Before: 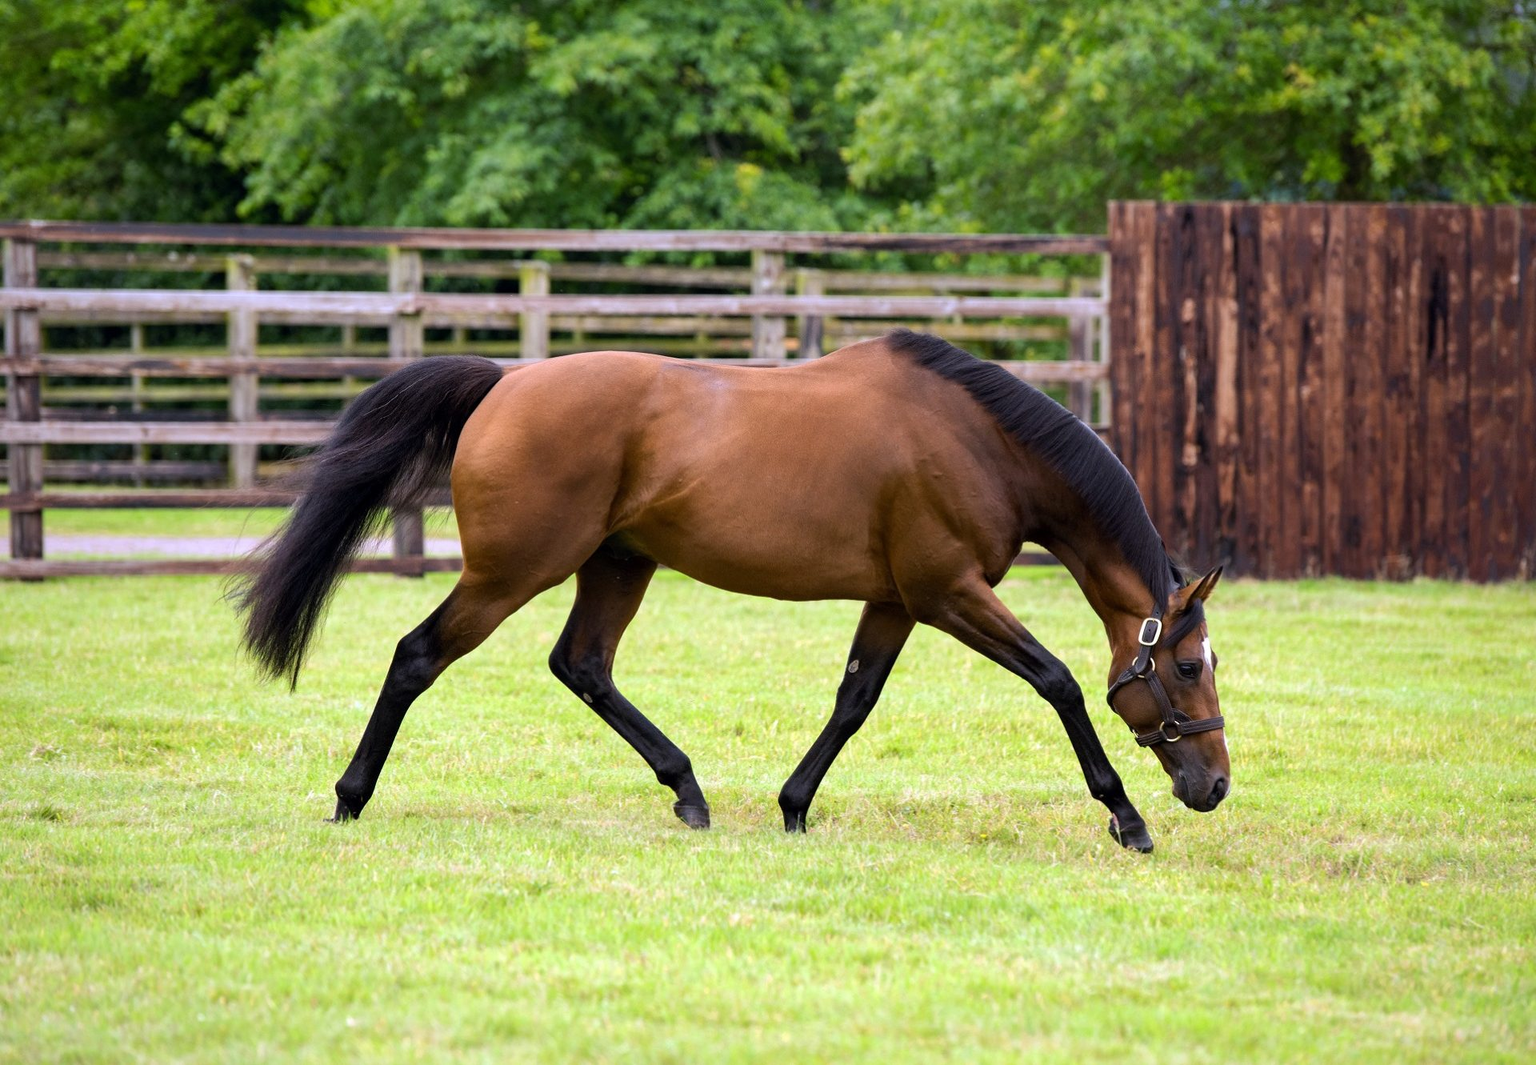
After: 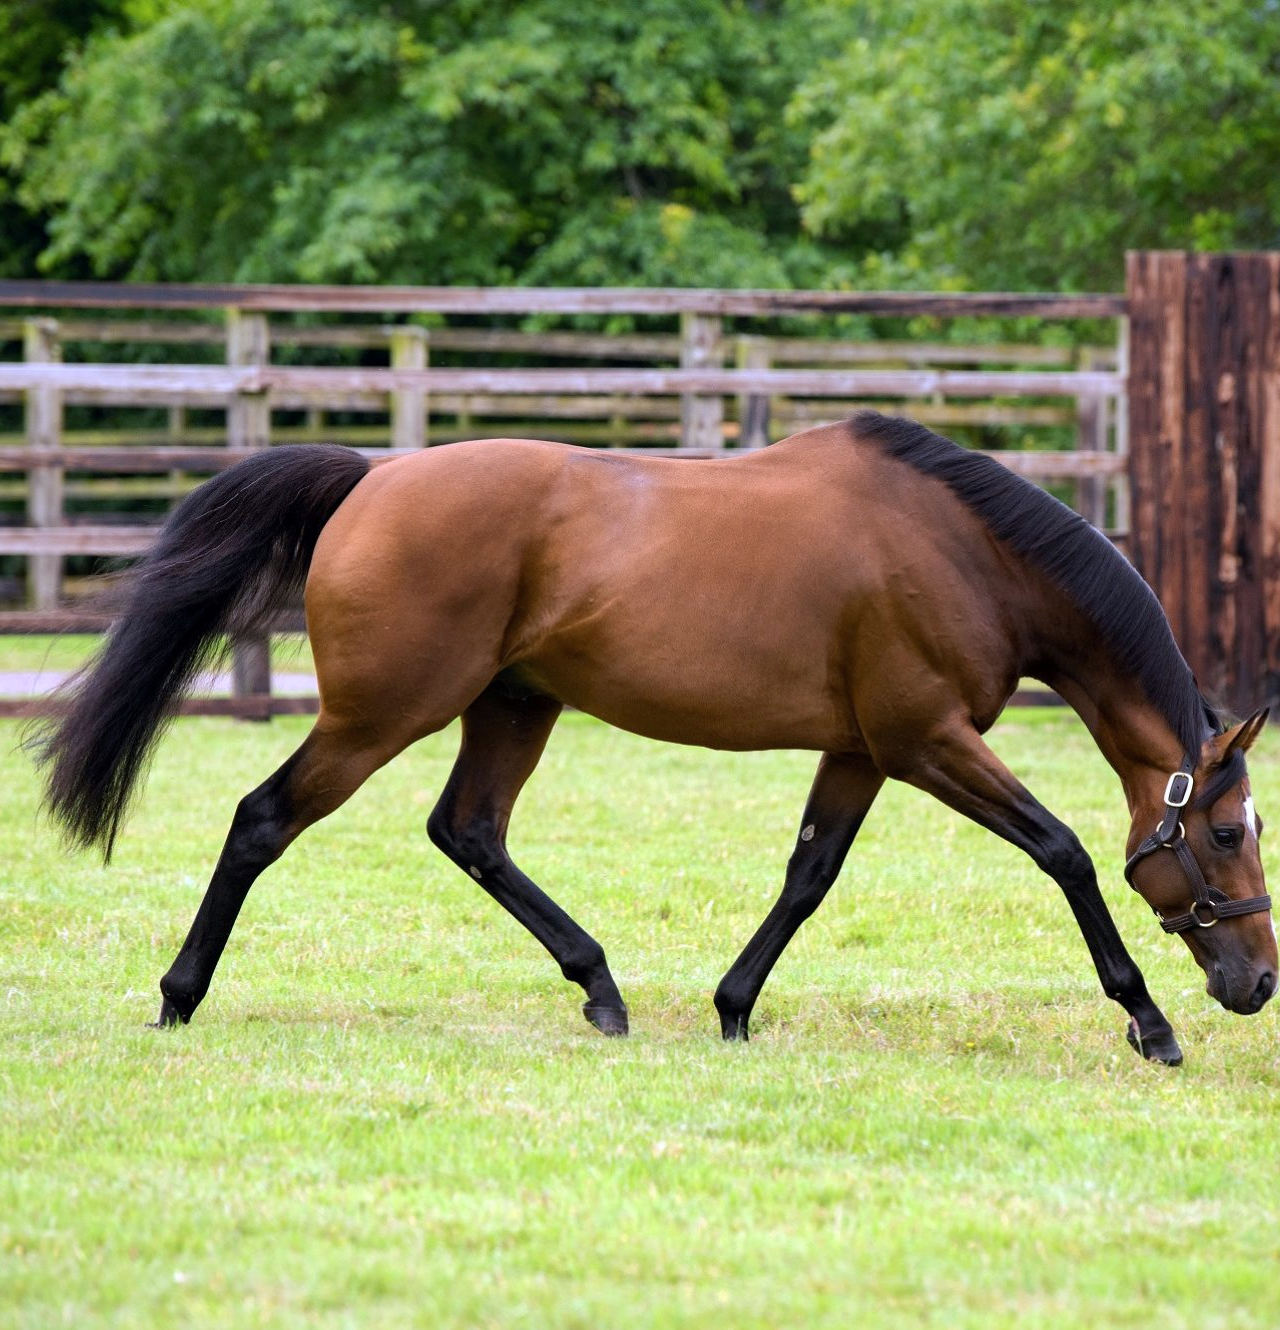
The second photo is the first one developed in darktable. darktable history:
color correction: highlights a* -0.137, highlights b* -5.91, shadows a* -0.137, shadows b* -0.137
crop and rotate: left 13.537%, right 19.796%
